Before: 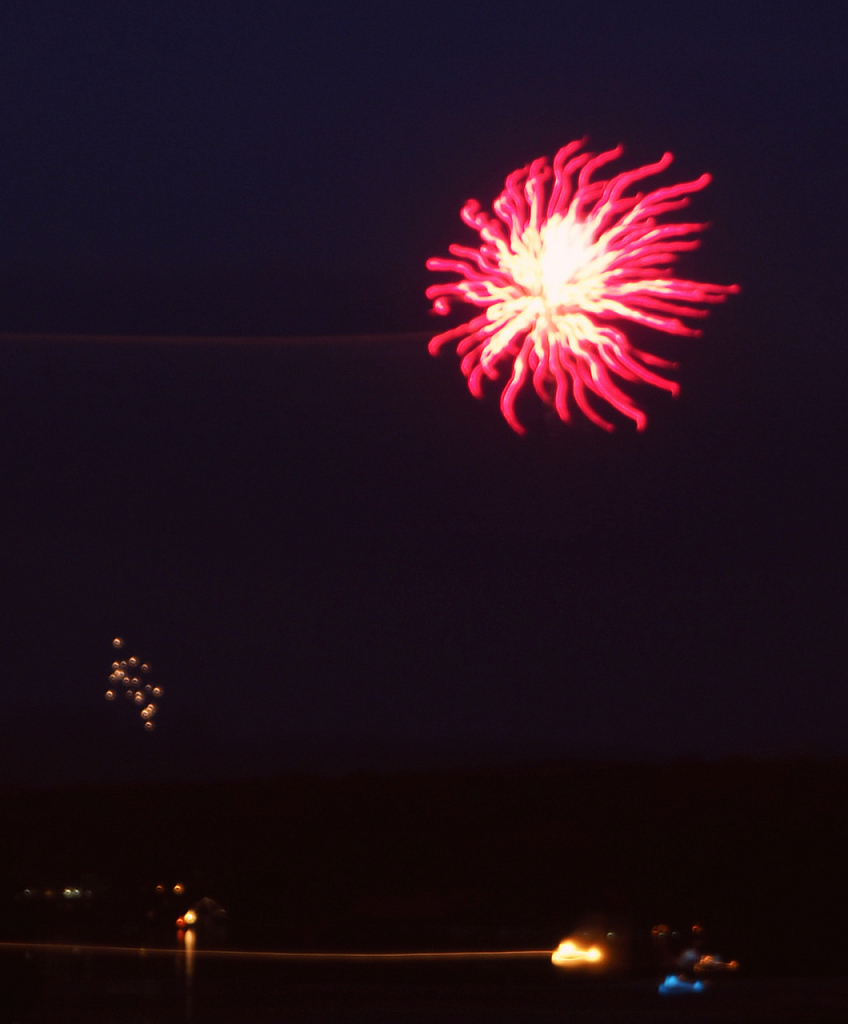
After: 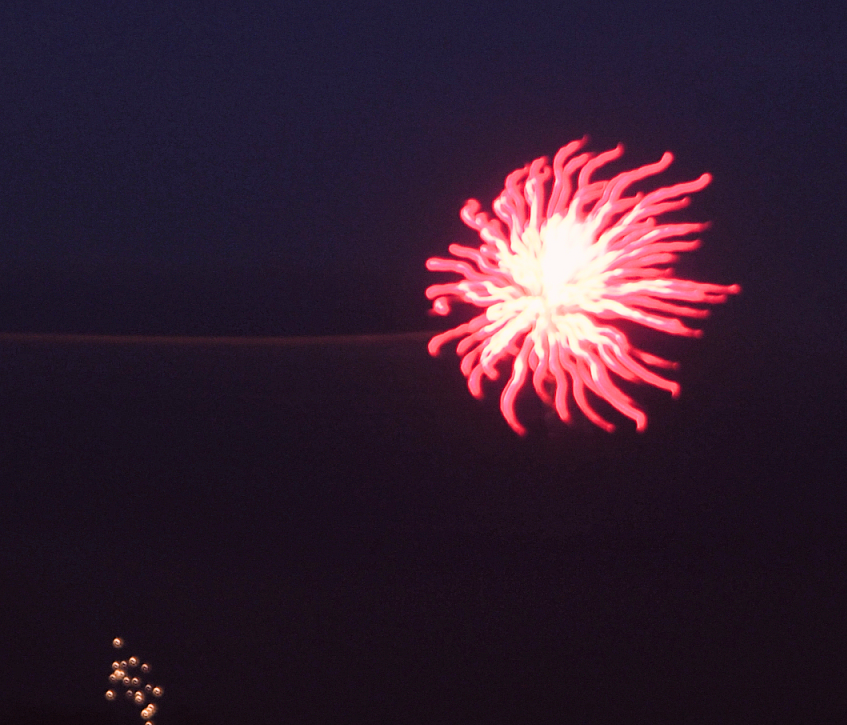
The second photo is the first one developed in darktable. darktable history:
crop: right 0.001%, bottom 29.103%
sharpen: amount 0.211
filmic rgb: black relative exposure -7.96 EV, white relative exposure 4.03 EV, hardness 4.14
exposure: black level correction 0, exposure 1.2 EV, compensate highlight preservation false
